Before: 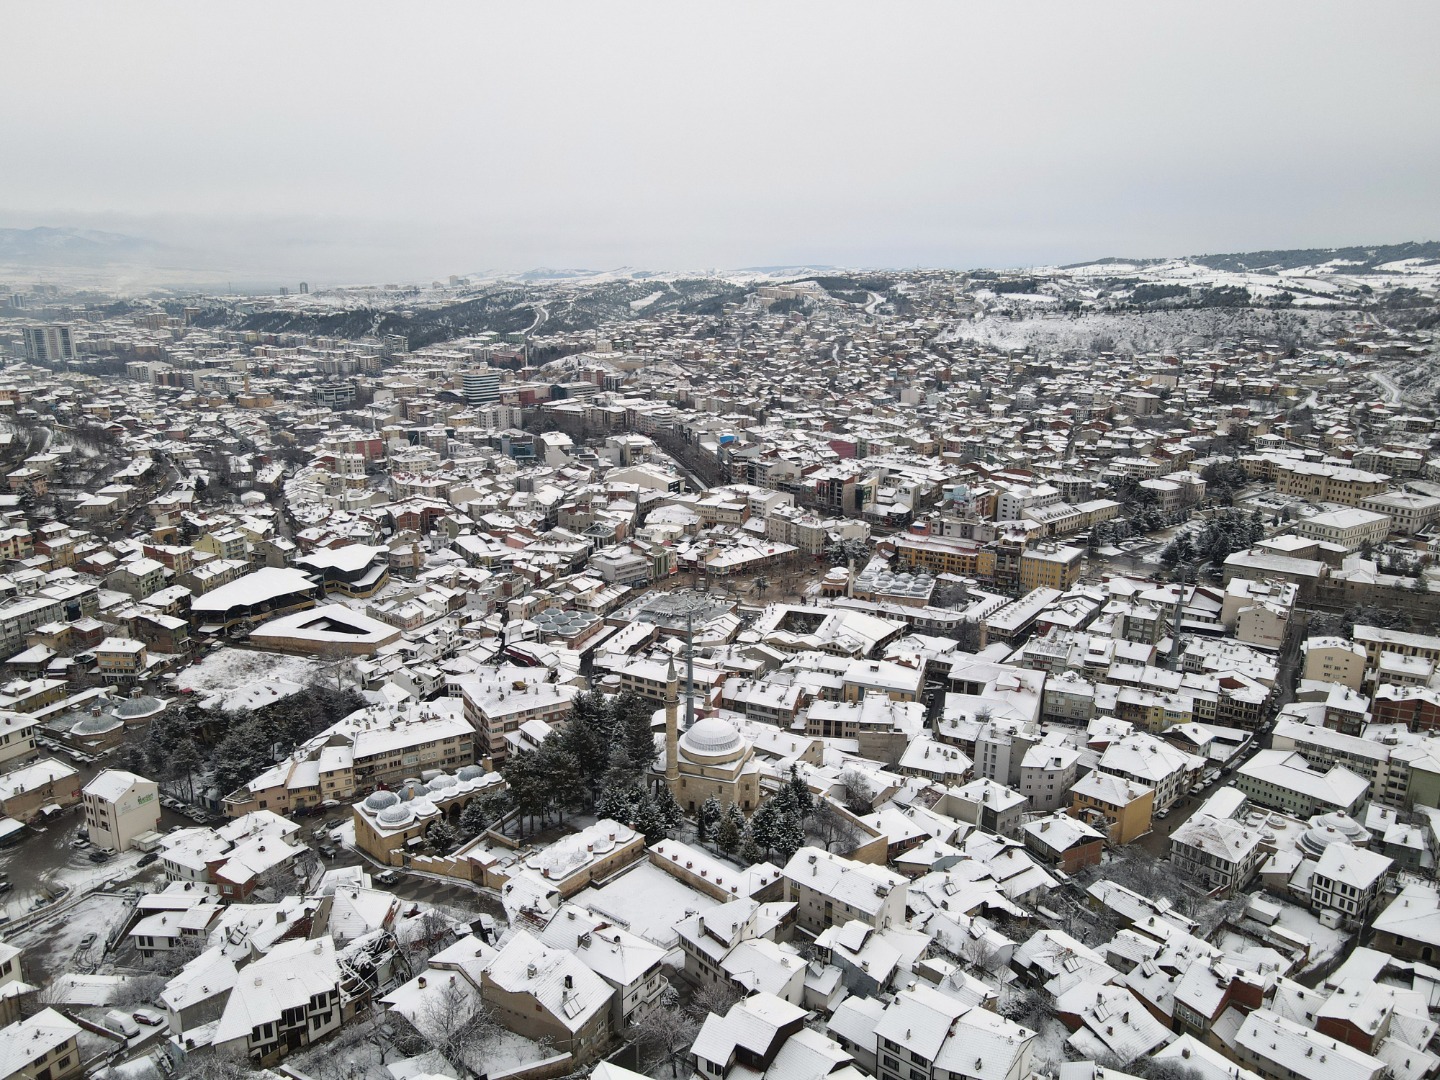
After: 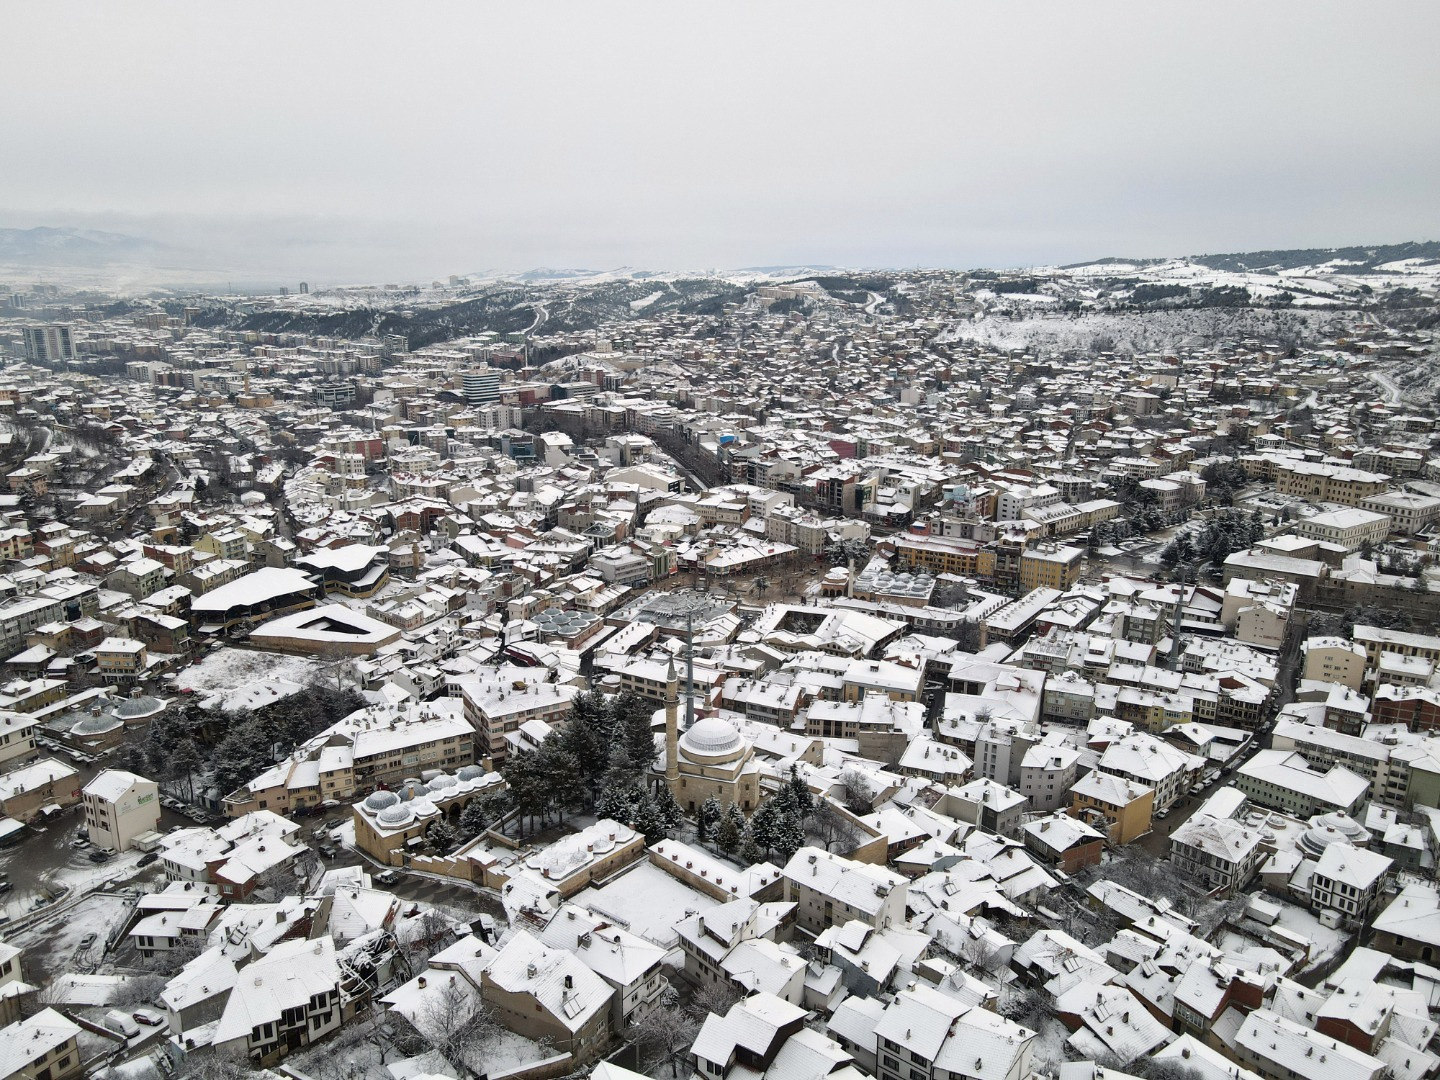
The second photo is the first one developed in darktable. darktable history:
local contrast: mode bilateral grid, contrast 20, coarseness 50, detail 130%, midtone range 0.2
tone equalizer: on, module defaults
